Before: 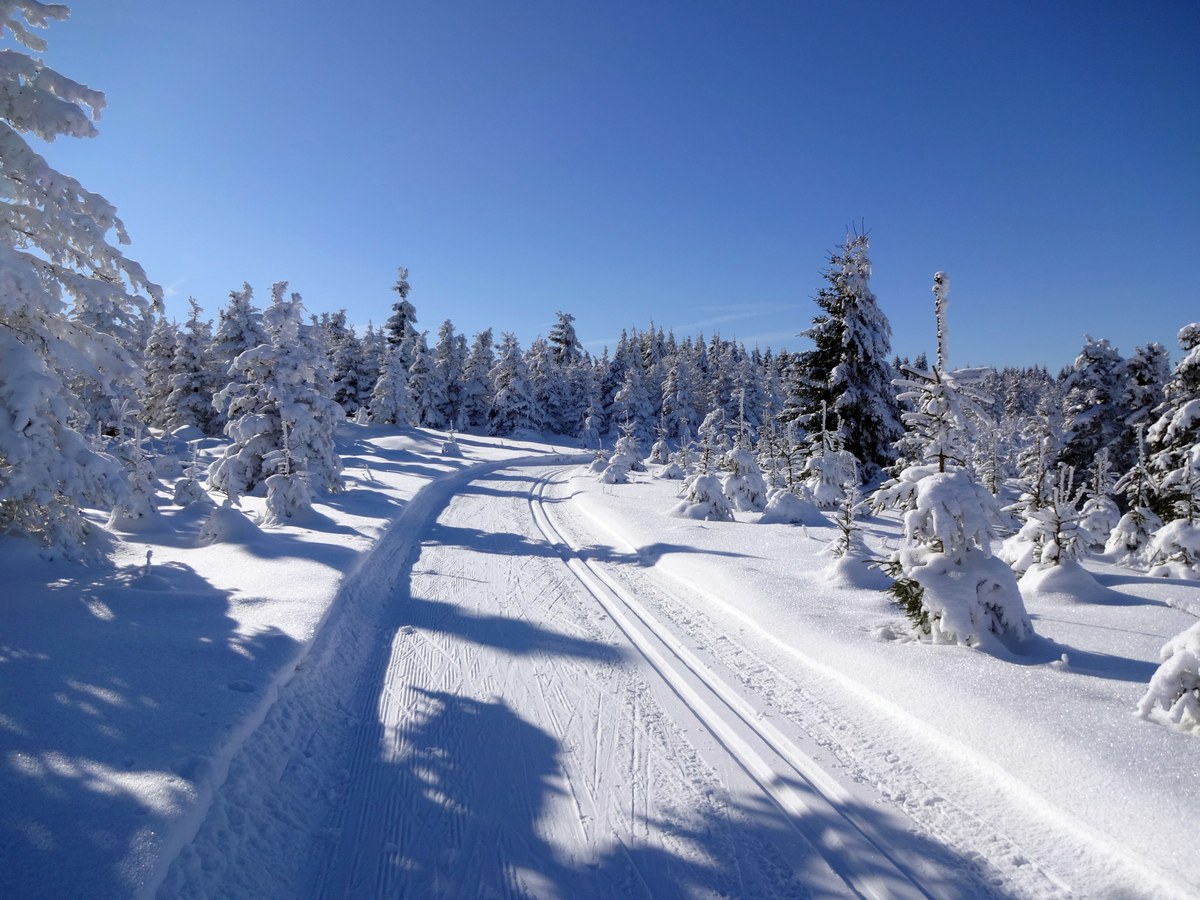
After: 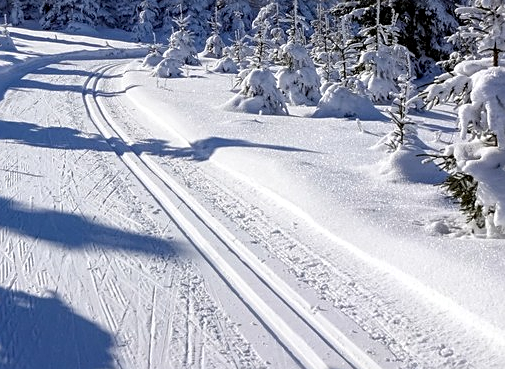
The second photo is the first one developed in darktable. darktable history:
local contrast: on, module defaults
sharpen: on, module defaults
tone equalizer: on, module defaults
crop: left 37.221%, top 45.169%, right 20.63%, bottom 13.777%
